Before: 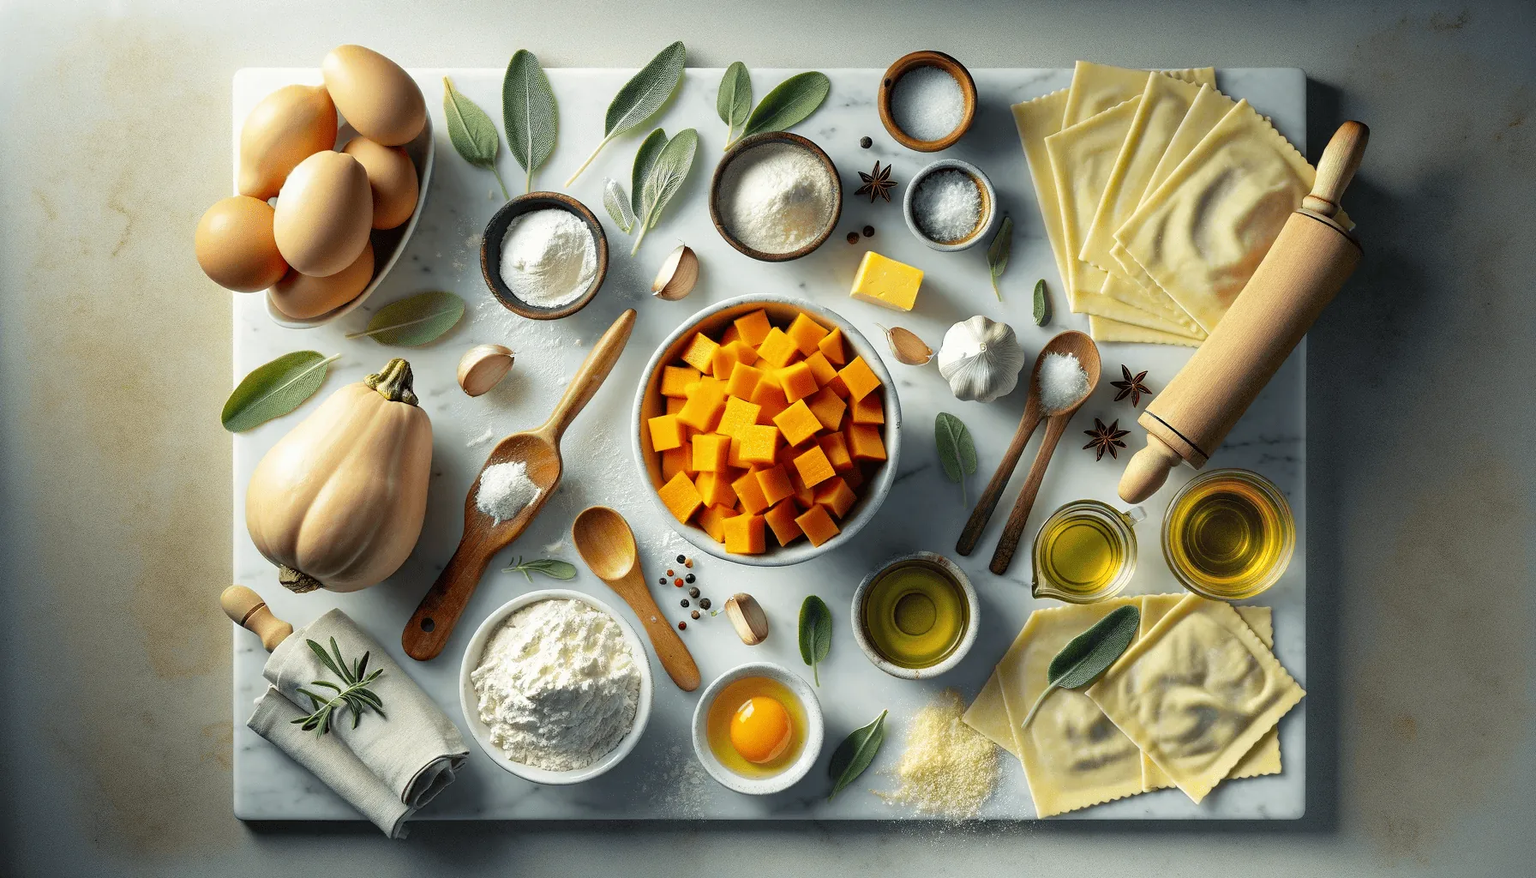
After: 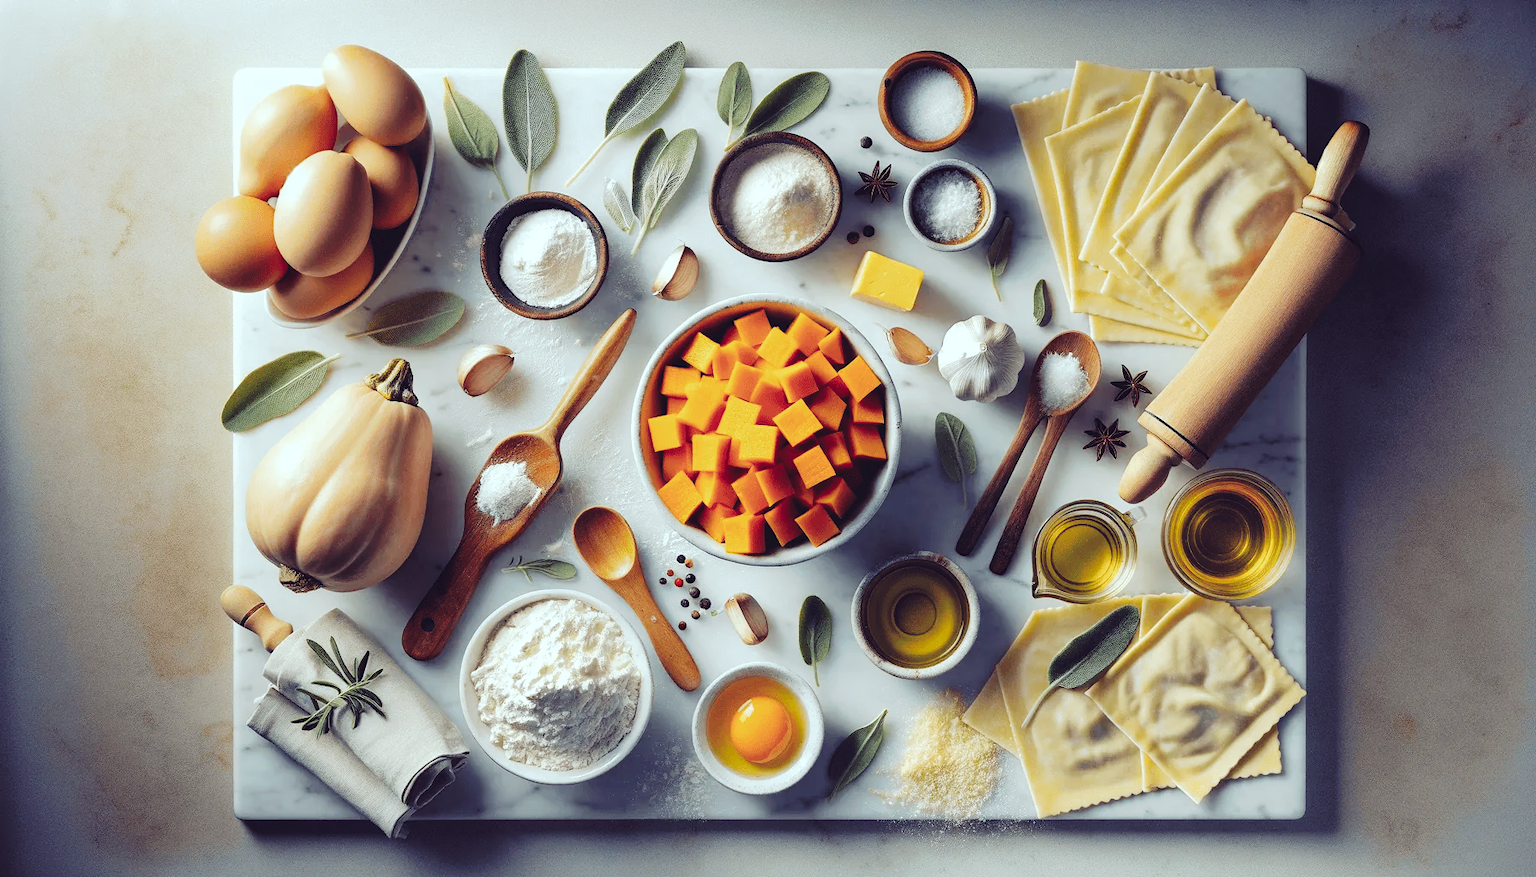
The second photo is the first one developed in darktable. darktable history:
tone curve: curves: ch0 [(0, 0) (0.003, 0.054) (0.011, 0.057) (0.025, 0.056) (0.044, 0.062) (0.069, 0.071) (0.1, 0.088) (0.136, 0.111) (0.177, 0.146) (0.224, 0.19) (0.277, 0.261) (0.335, 0.363) (0.399, 0.458) (0.468, 0.562) (0.543, 0.653) (0.623, 0.725) (0.709, 0.801) (0.801, 0.853) (0.898, 0.915) (1, 1)], preserve colors none
color look up table: target L [97.45, 95.21, 91.27, 80.66, 79.69, 66.72, 61.28, 56.4, 47.21, 48.73, 42.52, 31.47, 8.915, 200.93, 84.81, 77.39, 69.47, 61.65, 62.07, 50.22, 49.76, 36.99, 36.59, 35.3, 36.37, 2.442, 90.29, 78.29, 66.1, 54.32, 62.14, 61.12, 52.74, 54.66, 50.83, 48.51, 48.24, 38.66, 30.41, 33.28, 16.58, 14.81, 87.96, 87.27, 68.95, 61.28, 46.74, 33.65, 30.33], target a [-12.73, -20.51, -29.11, -74.19, -63.84, -61.54, -42.38, -17.23, -31.71, -13, -21.07, -13.15, 3.481, 0, 6.912, 4.781, 32.83, 36.16, 5.447, 62.69, 29.15, 30.75, 45.43, 42.4, 7.38, 18.05, 17.54, 37.35, 50.28, 9.155, 41.01, 81.44, 53.92, 64.69, 4.481, 28.29, 69.29, 43.45, 36.47, 45.61, 37.44, 38.81, -45.01, -19.45, -21.68, -11.76, -14.1, 1.146, 3.791], target b [8.962, 71.62, 43.37, 52.9, 17.78, 35.54, 16.56, 21.47, 27.84, 34.86, -5.899, 12.01, -10.32, -0.001, 7.168, 59.09, 22.39, 48.87, 8.651, 24.59, 3.267, 22.81, 22.59, 8.232, 4.259, -17.88, -18.54, -34.08, -23.59, -47.27, -59.33, -58.53, -5.584, -21.32, -74.47, -27.05, -50.53, -85.83, -14.18, -54.17, -50.01, -32.59, -16.1, -19.16, -40.56, -16.02, -29.63, -13.99, -33.18], num patches 49
